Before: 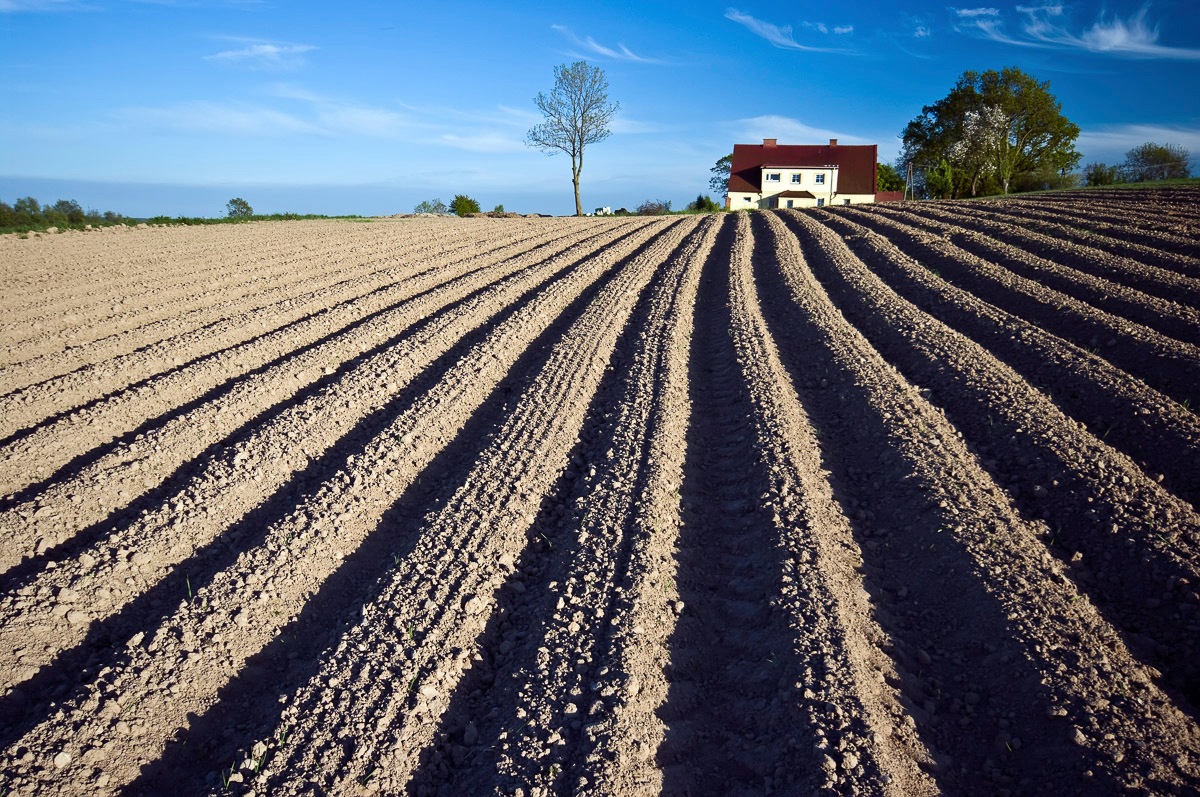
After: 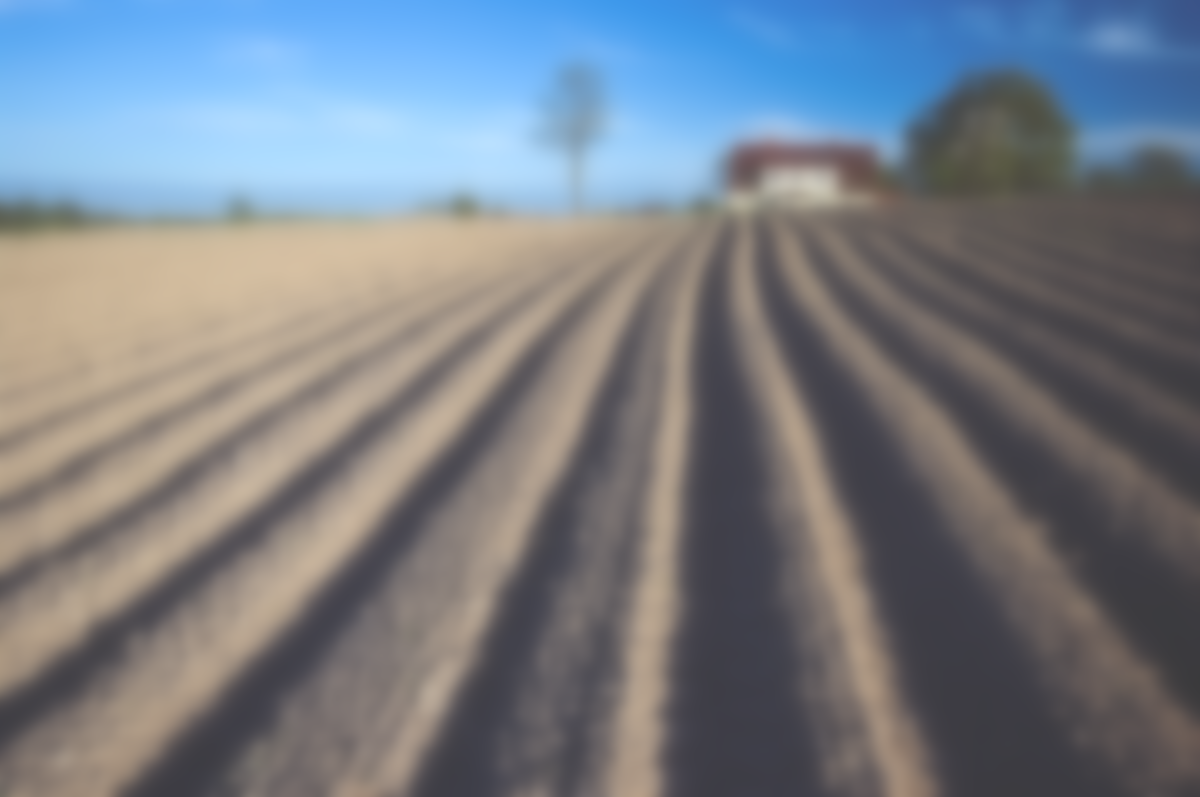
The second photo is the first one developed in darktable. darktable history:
lowpass: on, module defaults
exposure: black level correction -0.041, exposure 0.064 EV, compensate highlight preservation false
